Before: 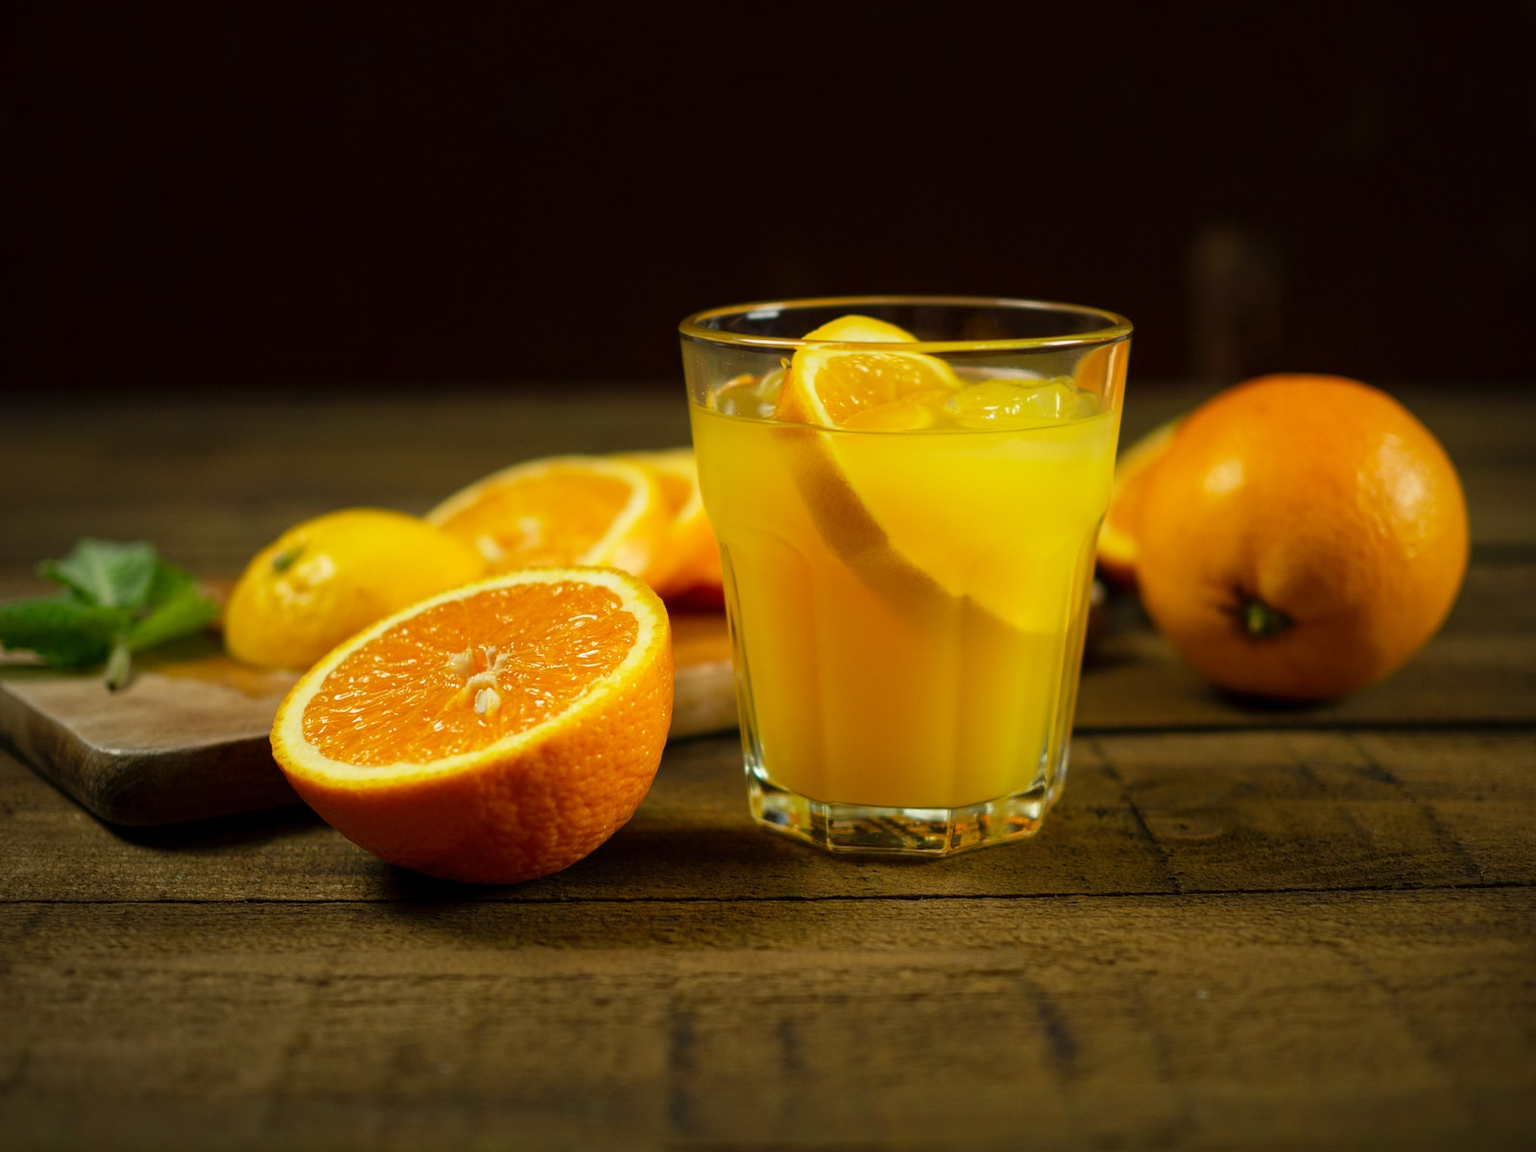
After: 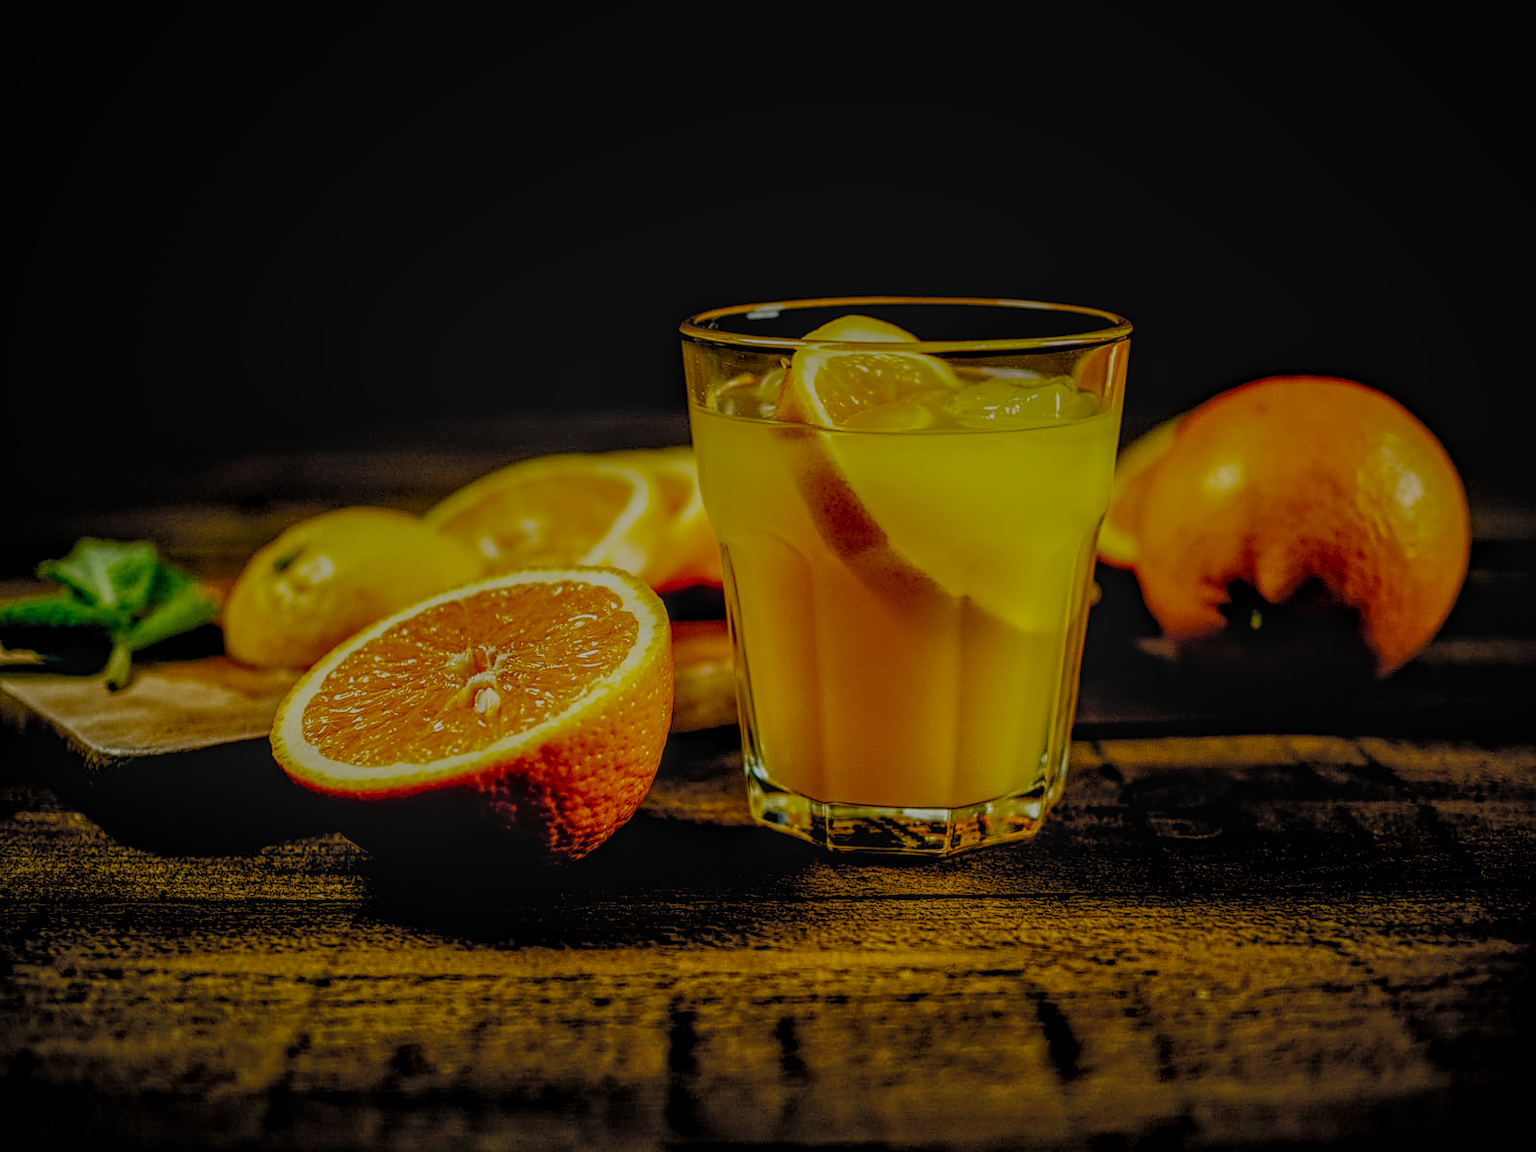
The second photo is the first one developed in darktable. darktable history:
sharpen: on, module defaults
filmic rgb: black relative exposure -2.85 EV, white relative exposure 4.56 EV, hardness 1.77, contrast 1.25, preserve chrominance no, color science v5 (2021)
local contrast: highlights 20%, shadows 30%, detail 200%, midtone range 0.2
